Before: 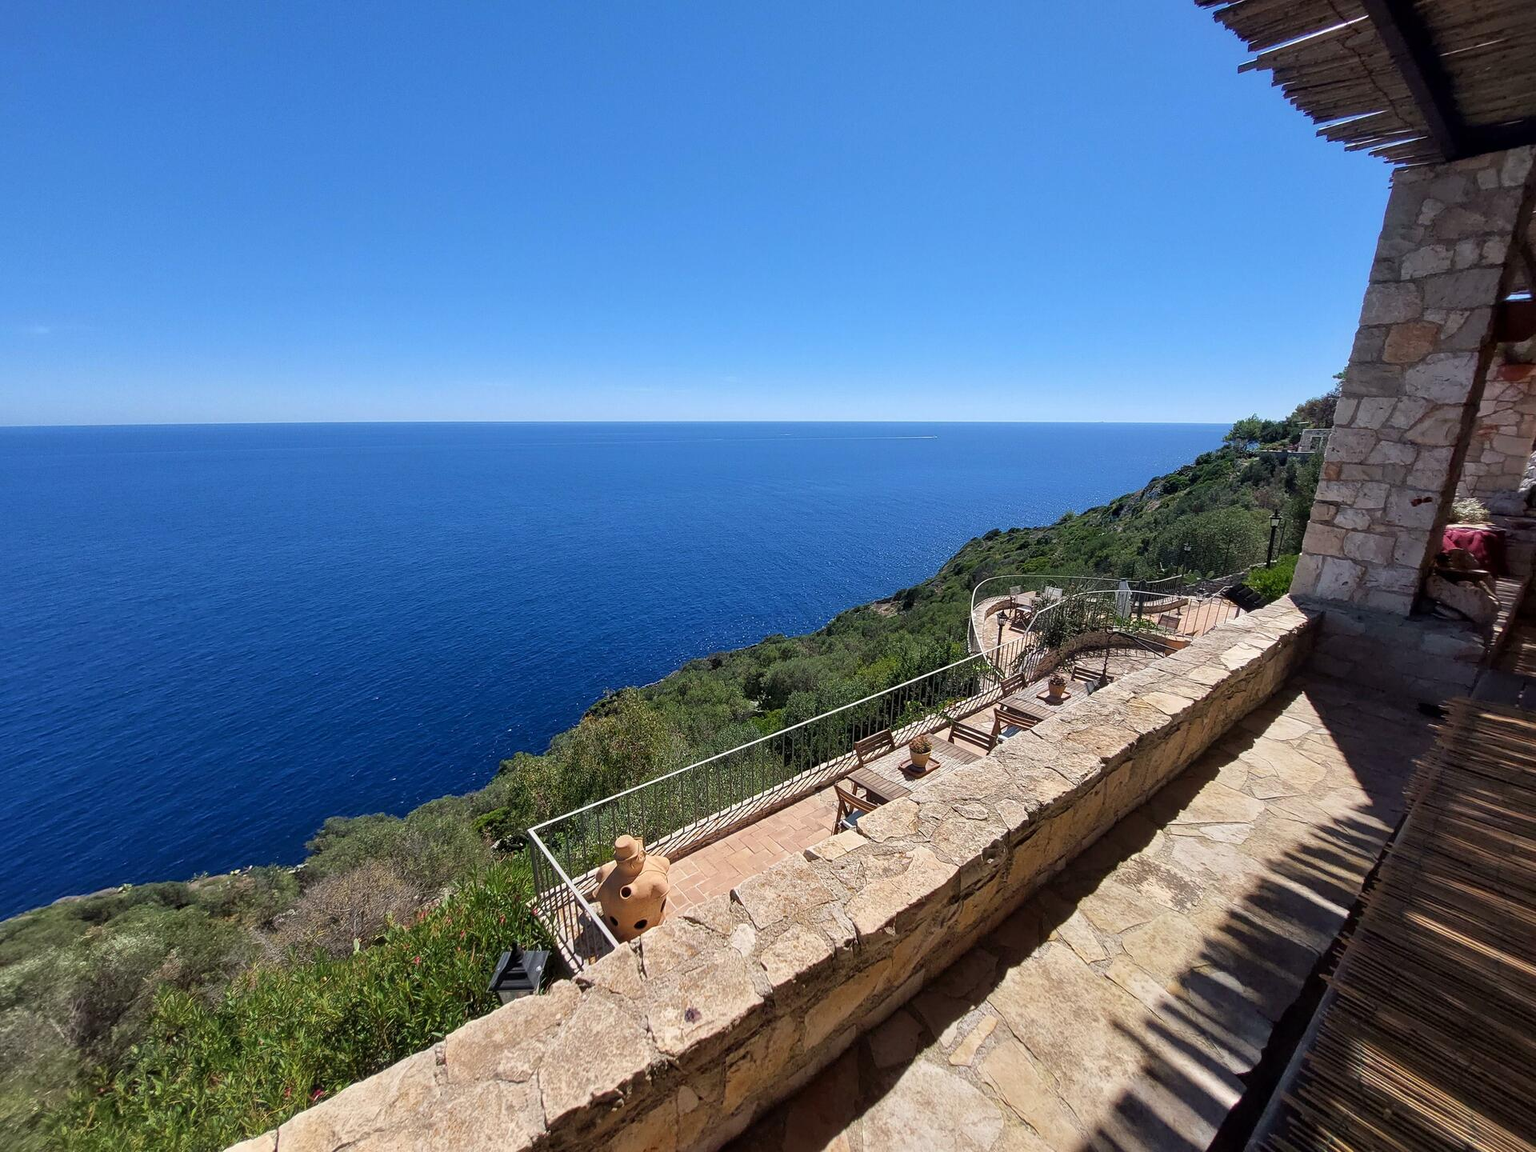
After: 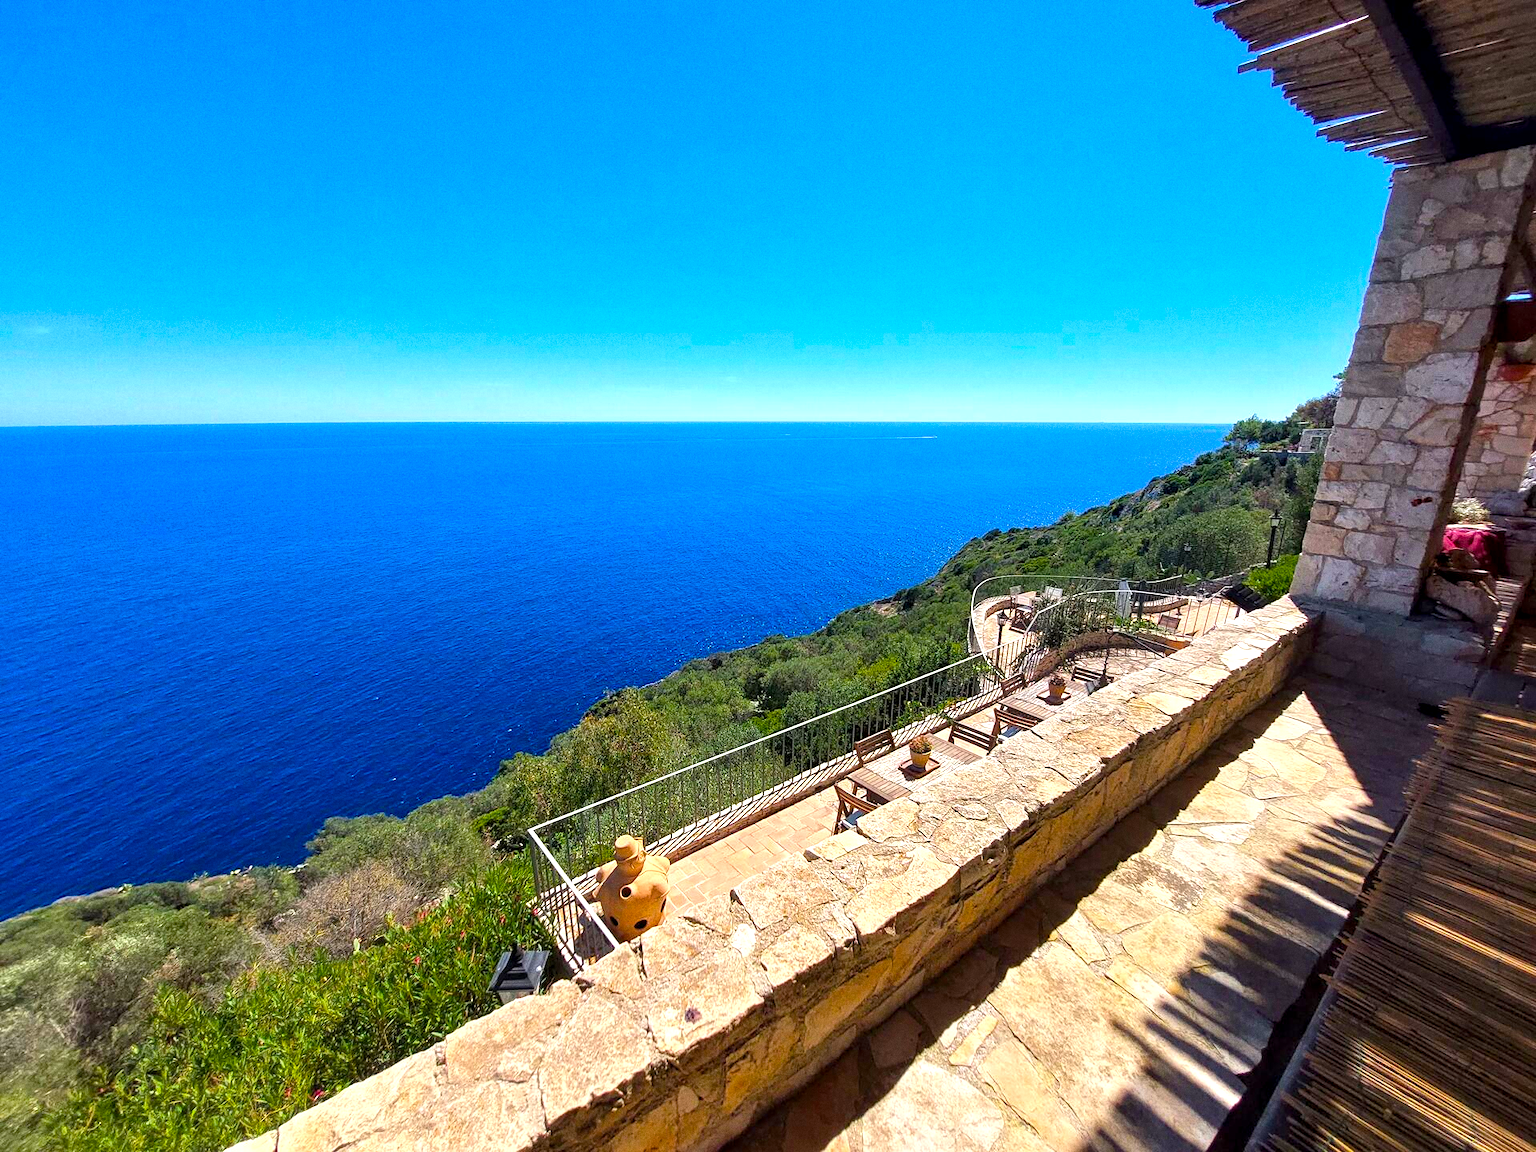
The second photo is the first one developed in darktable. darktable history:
color balance rgb: linear chroma grading › global chroma 15%, perceptual saturation grading › global saturation 30%
grain: coarseness 0.09 ISO
exposure: black level correction 0, exposure 0.7 EV, compensate exposure bias true, compensate highlight preservation false
local contrast: highlights 100%, shadows 100%, detail 120%, midtone range 0.2
